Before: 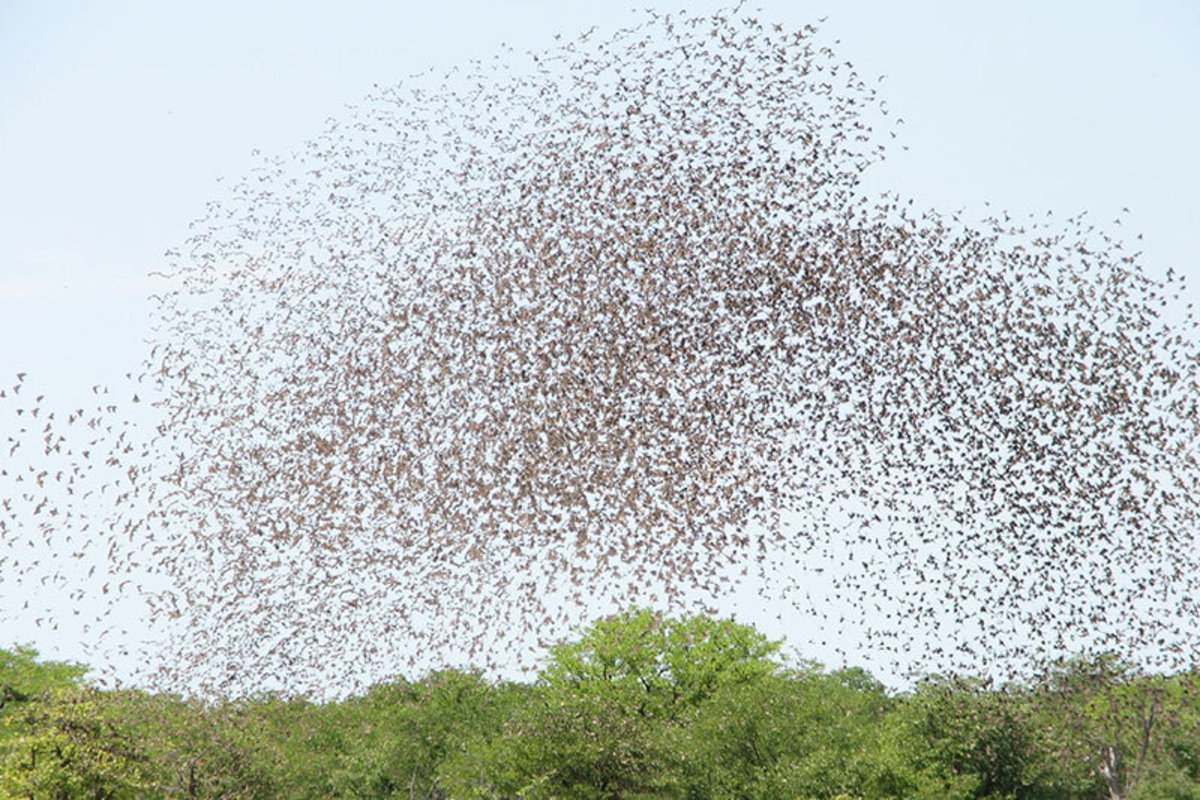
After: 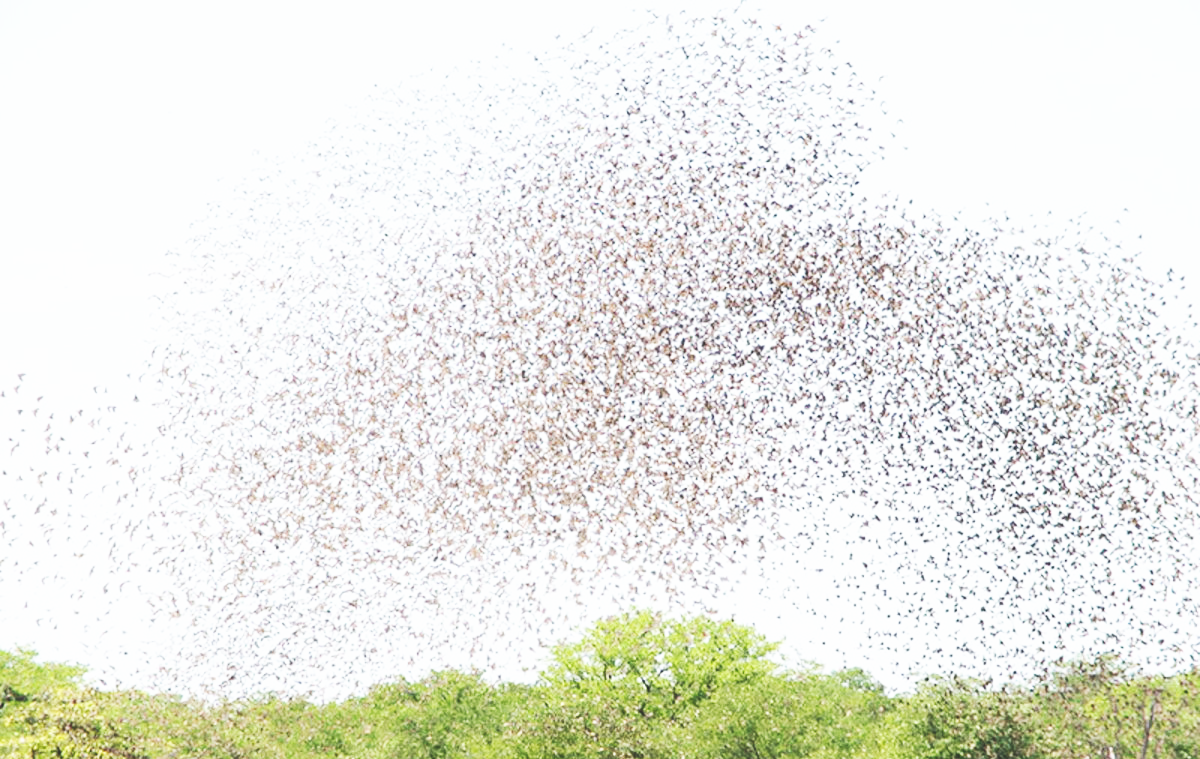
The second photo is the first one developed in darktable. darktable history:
base curve: curves: ch0 [(0, 0) (0.007, 0.004) (0.027, 0.03) (0.046, 0.07) (0.207, 0.54) (0.442, 0.872) (0.673, 0.972) (1, 1)], preserve colors none
exposure: black level correction -0.025, exposure -0.117 EV, compensate highlight preservation false
crop and rotate: top 0%, bottom 5.097%
